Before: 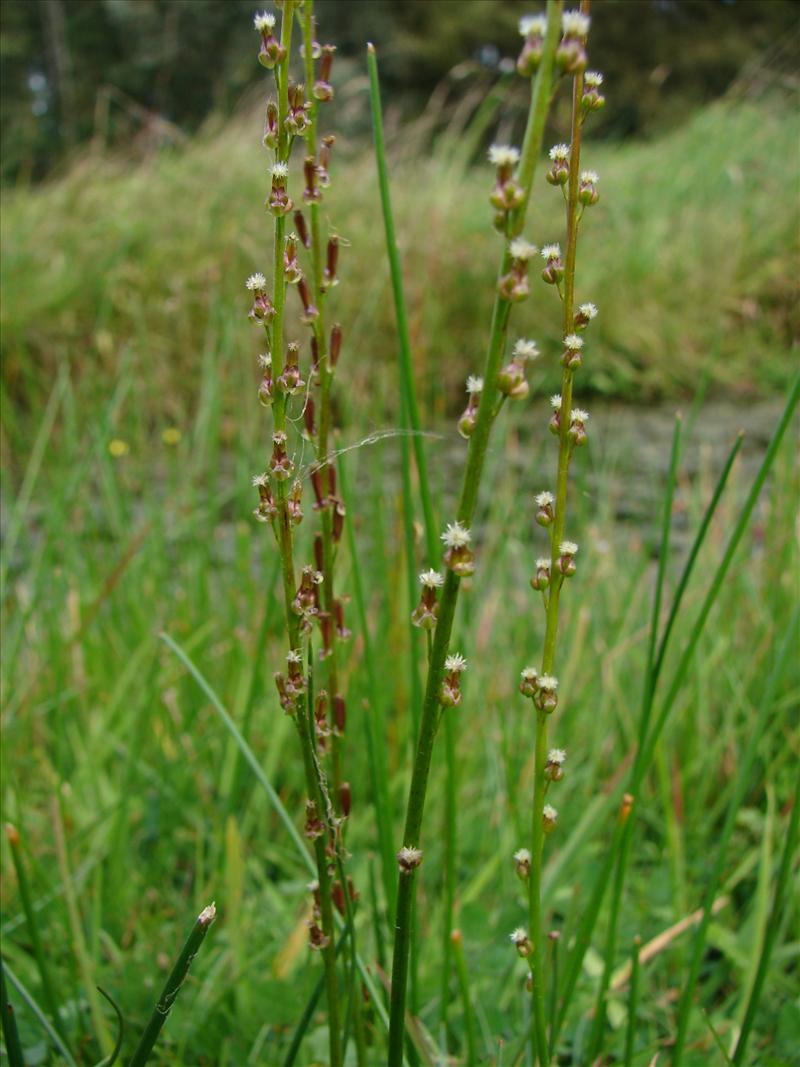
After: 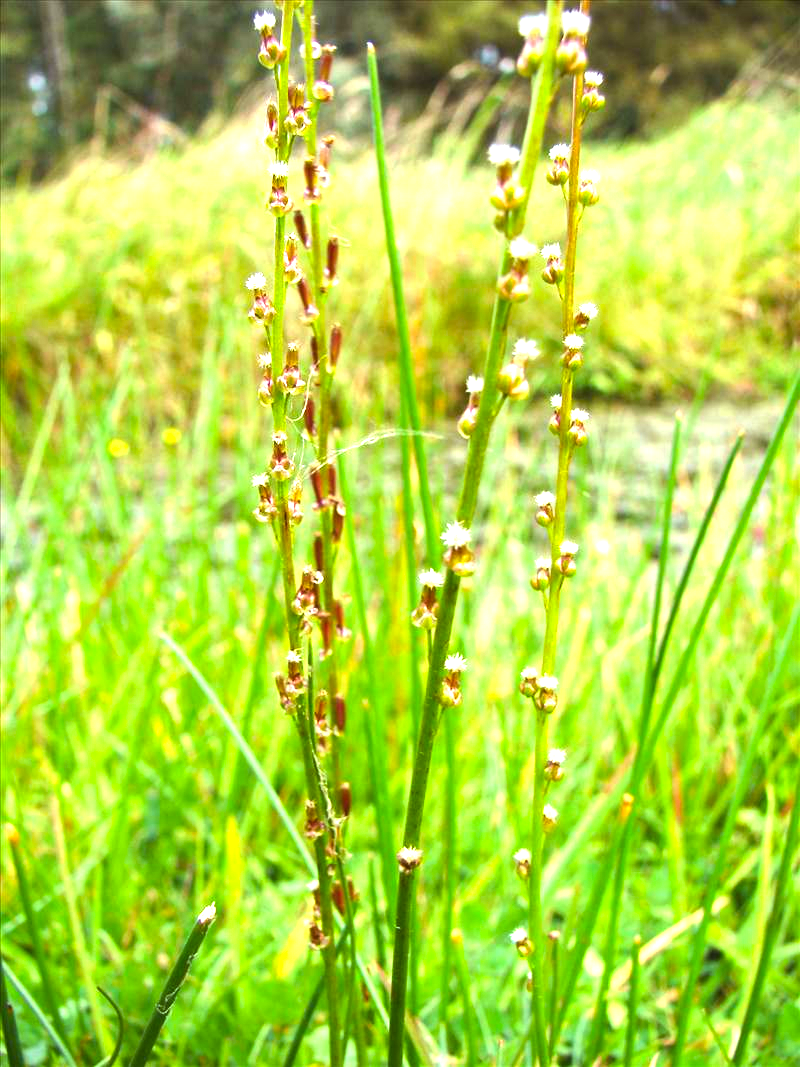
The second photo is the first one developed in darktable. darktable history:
exposure: black level correction 0, exposure 1.948 EV, compensate exposure bias true, compensate highlight preservation false
color balance rgb: shadows lift › chroma 0.693%, shadows lift › hue 110.95°, power › luminance -7.571%, power › chroma 1.312%, power › hue 330.51°, highlights gain › luminance 9.762%, perceptual saturation grading › global saturation 11.34%, global vibrance 20%
